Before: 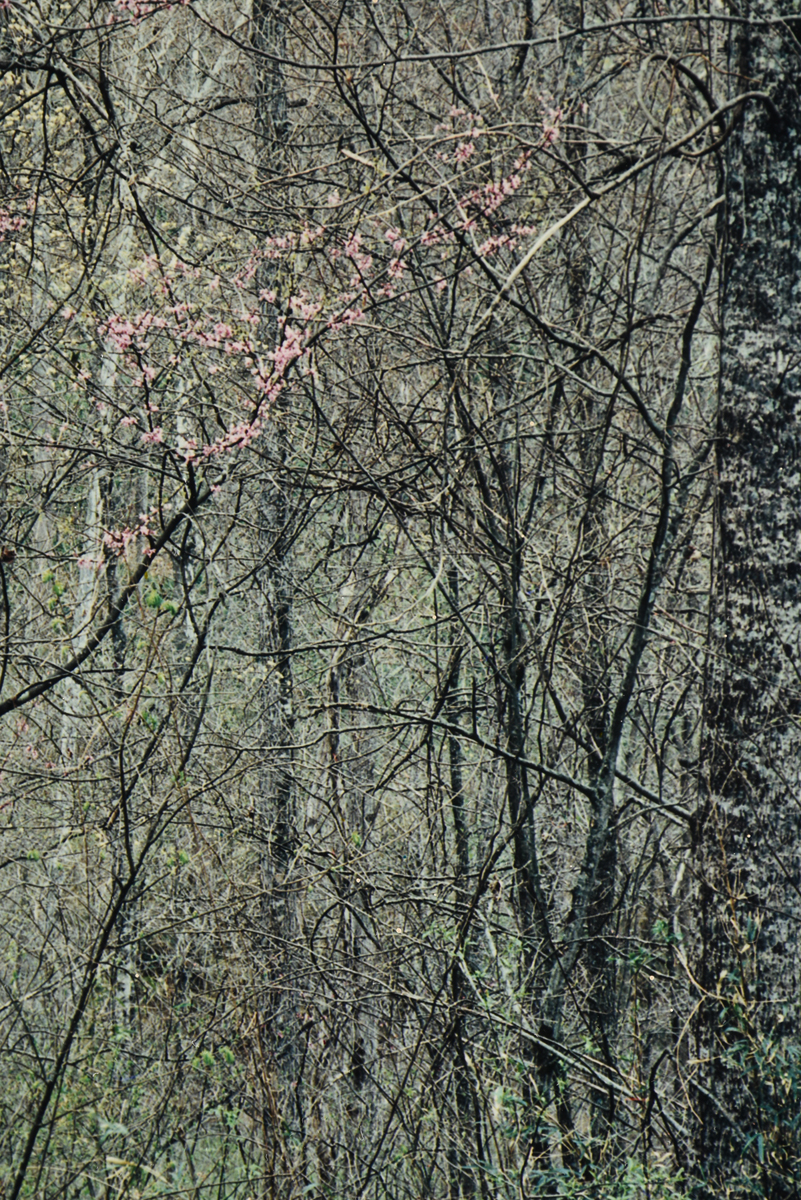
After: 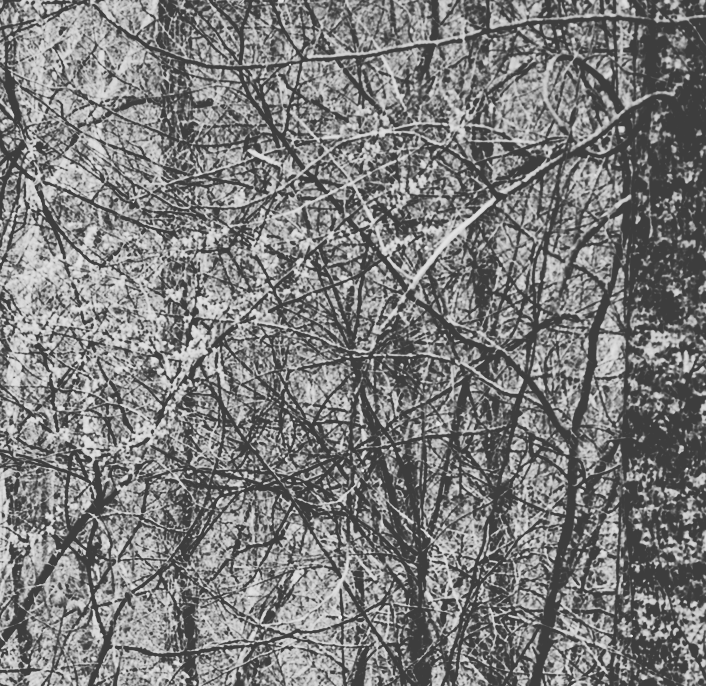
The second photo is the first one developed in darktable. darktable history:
crop and rotate: left 11.812%, bottom 42.776%
tone curve: curves: ch0 [(0, 0) (0.003, 0.26) (0.011, 0.26) (0.025, 0.26) (0.044, 0.257) (0.069, 0.257) (0.1, 0.257) (0.136, 0.255) (0.177, 0.258) (0.224, 0.272) (0.277, 0.294) (0.335, 0.346) (0.399, 0.422) (0.468, 0.536) (0.543, 0.657) (0.623, 0.757) (0.709, 0.823) (0.801, 0.872) (0.898, 0.92) (1, 1)], preserve colors none
monochrome: on, module defaults
